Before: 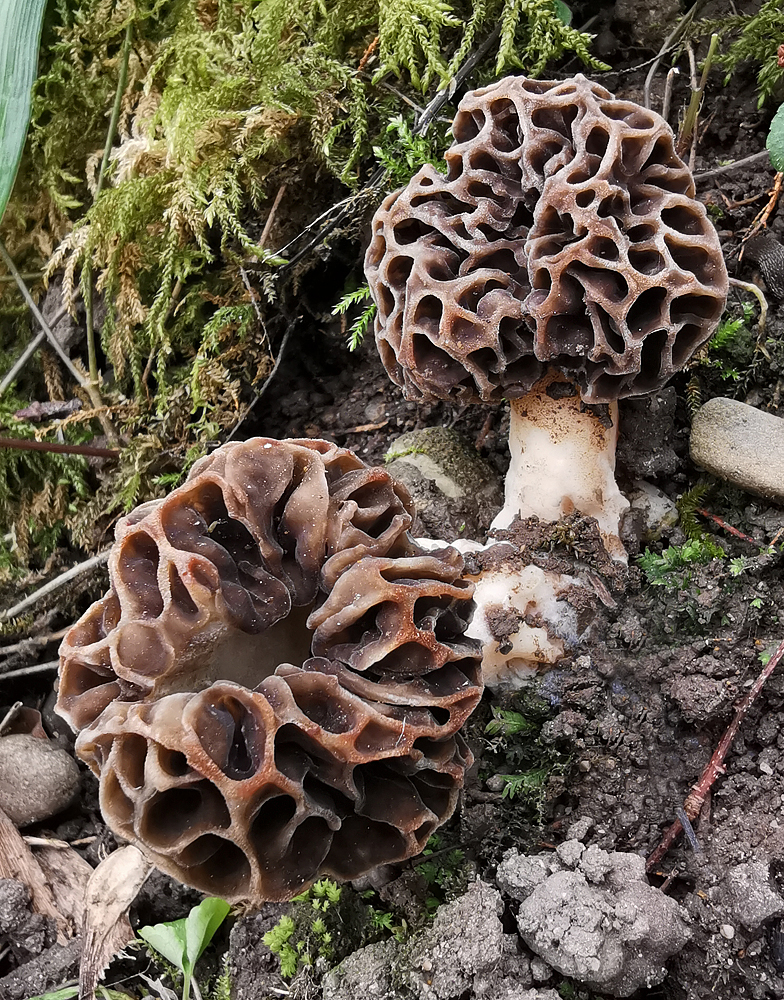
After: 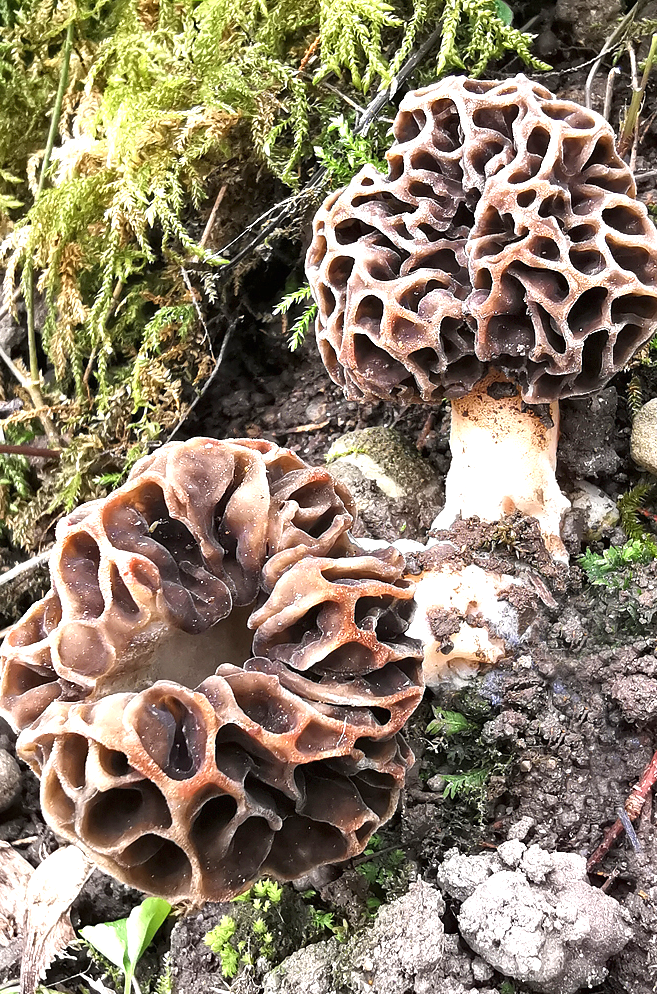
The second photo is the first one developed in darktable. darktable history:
exposure: black level correction 0, exposure 1.199 EV, compensate exposure bias true, compensate highlight preservation false
crop: left 7.604%, right 7.799%
